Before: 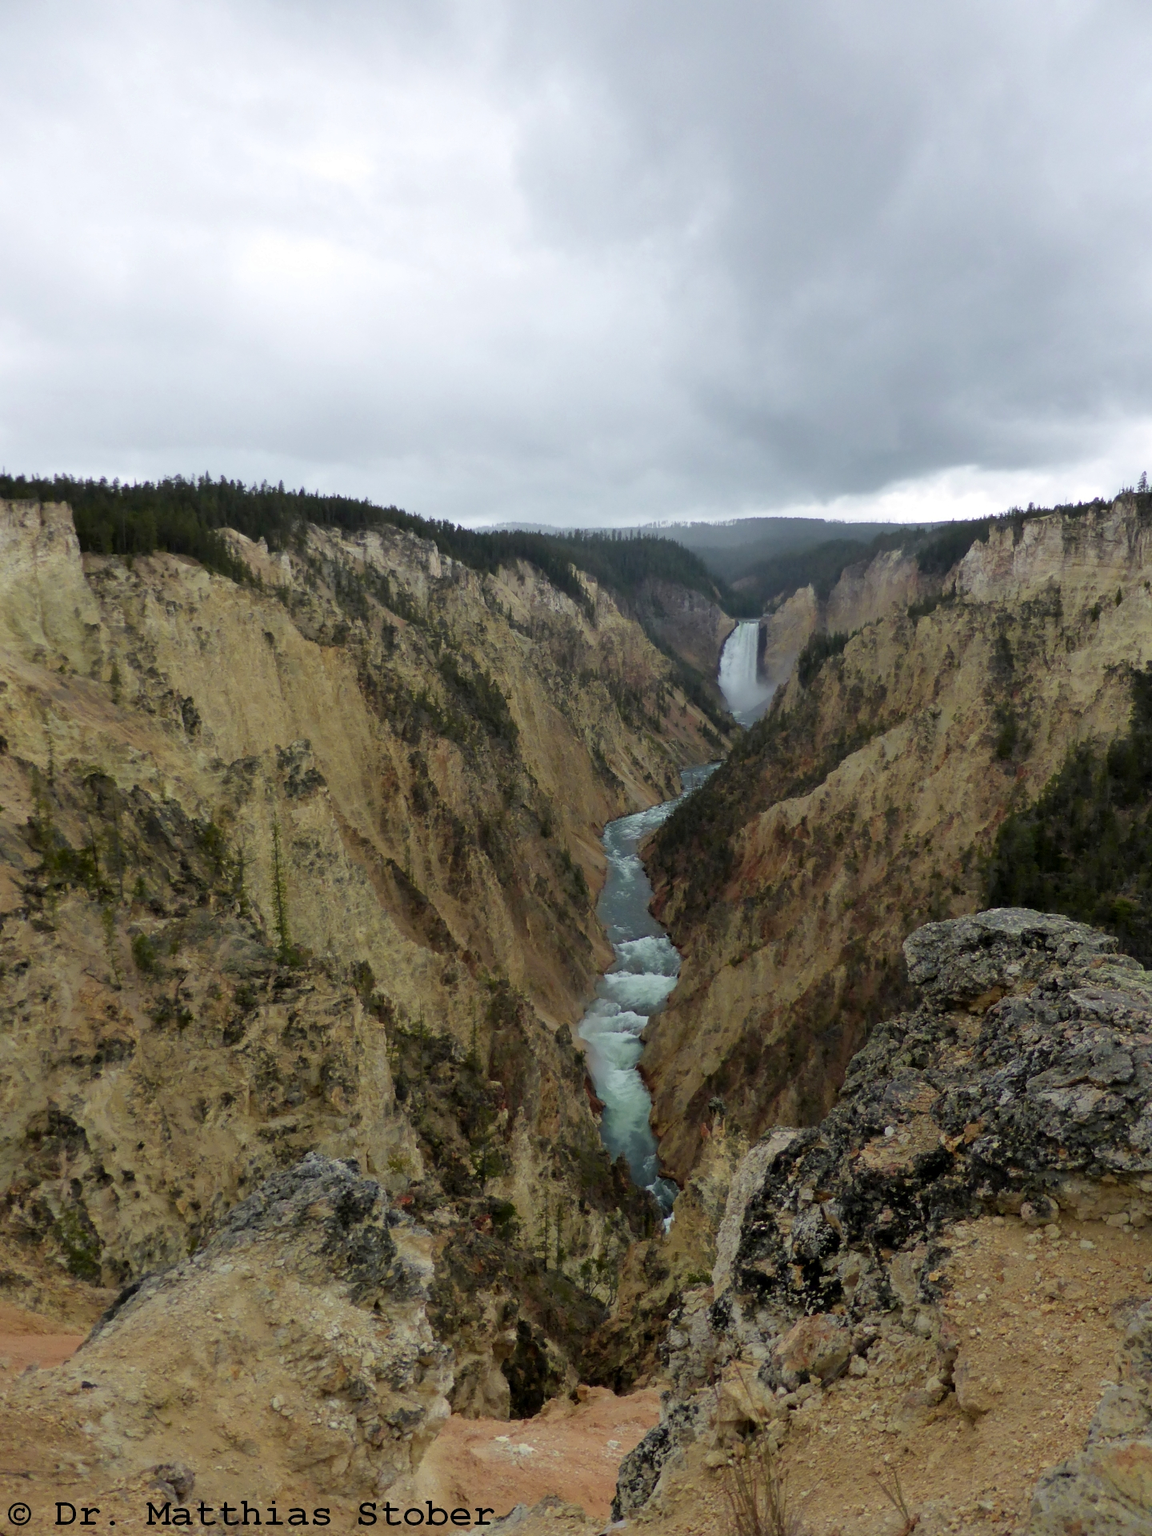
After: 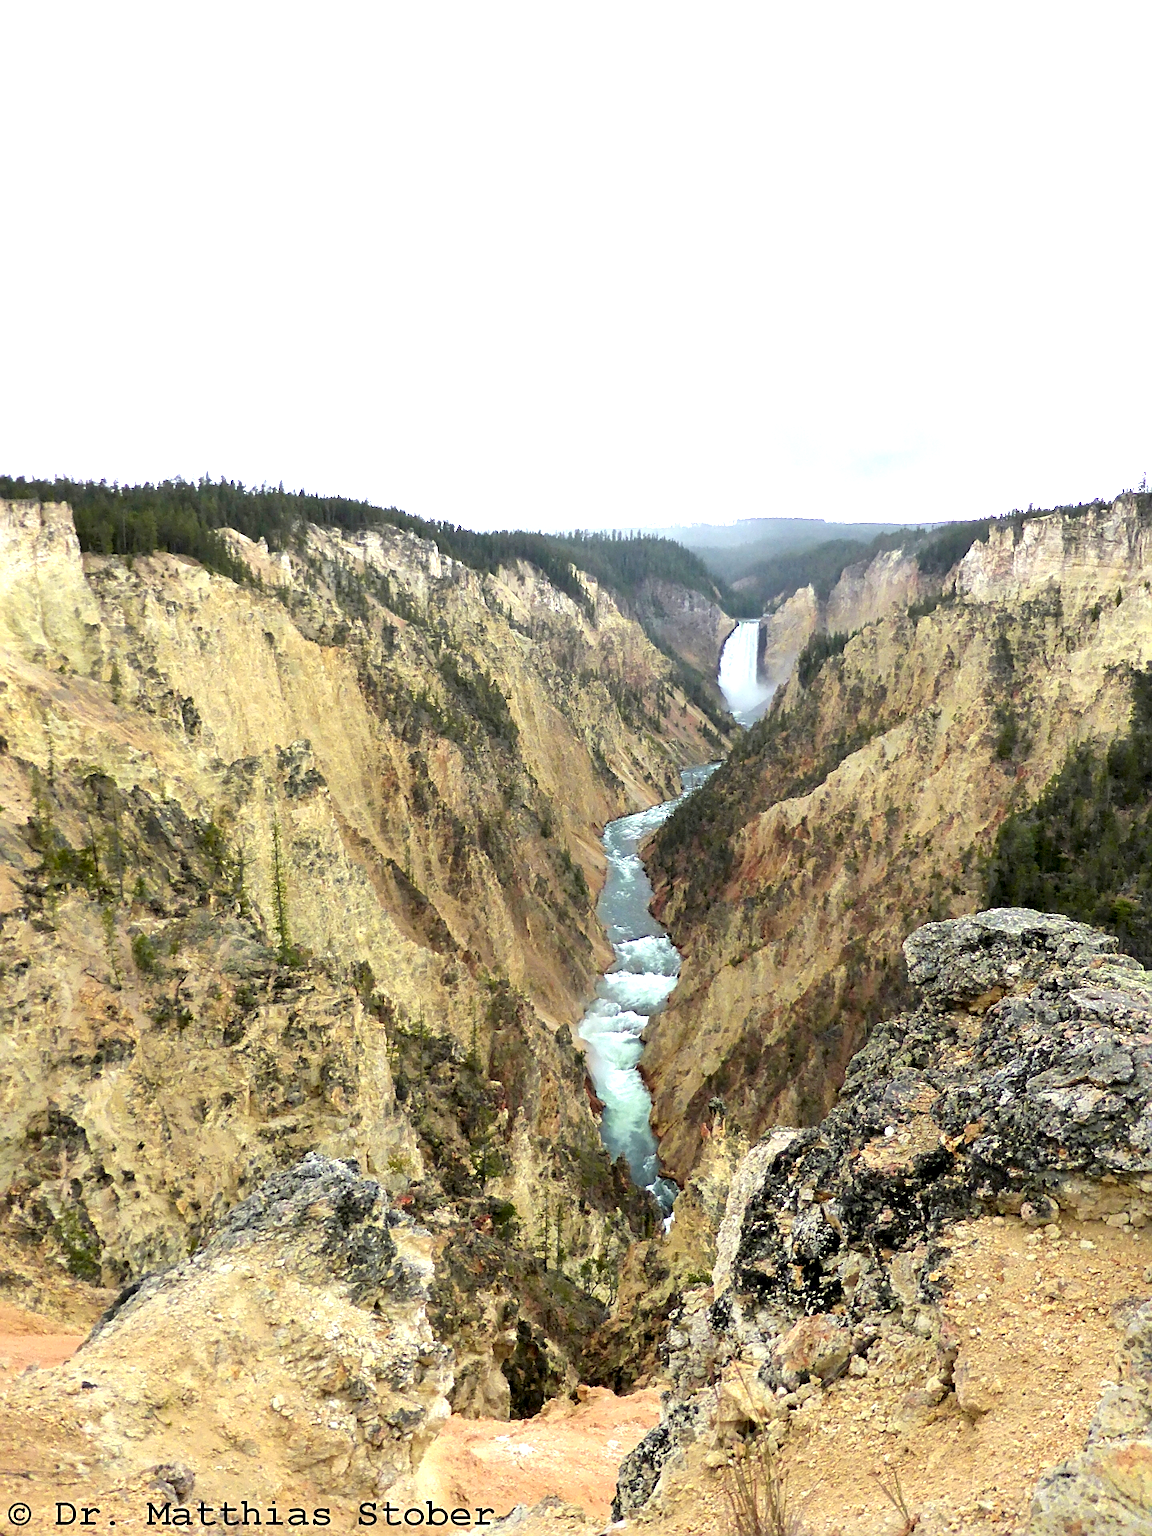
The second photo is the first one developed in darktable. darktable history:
exposure: black level correction 0.001, exposure 1.719 EV, compensate exposure bias true, compensate highlight preservation false
sharpen: on, module defaults
